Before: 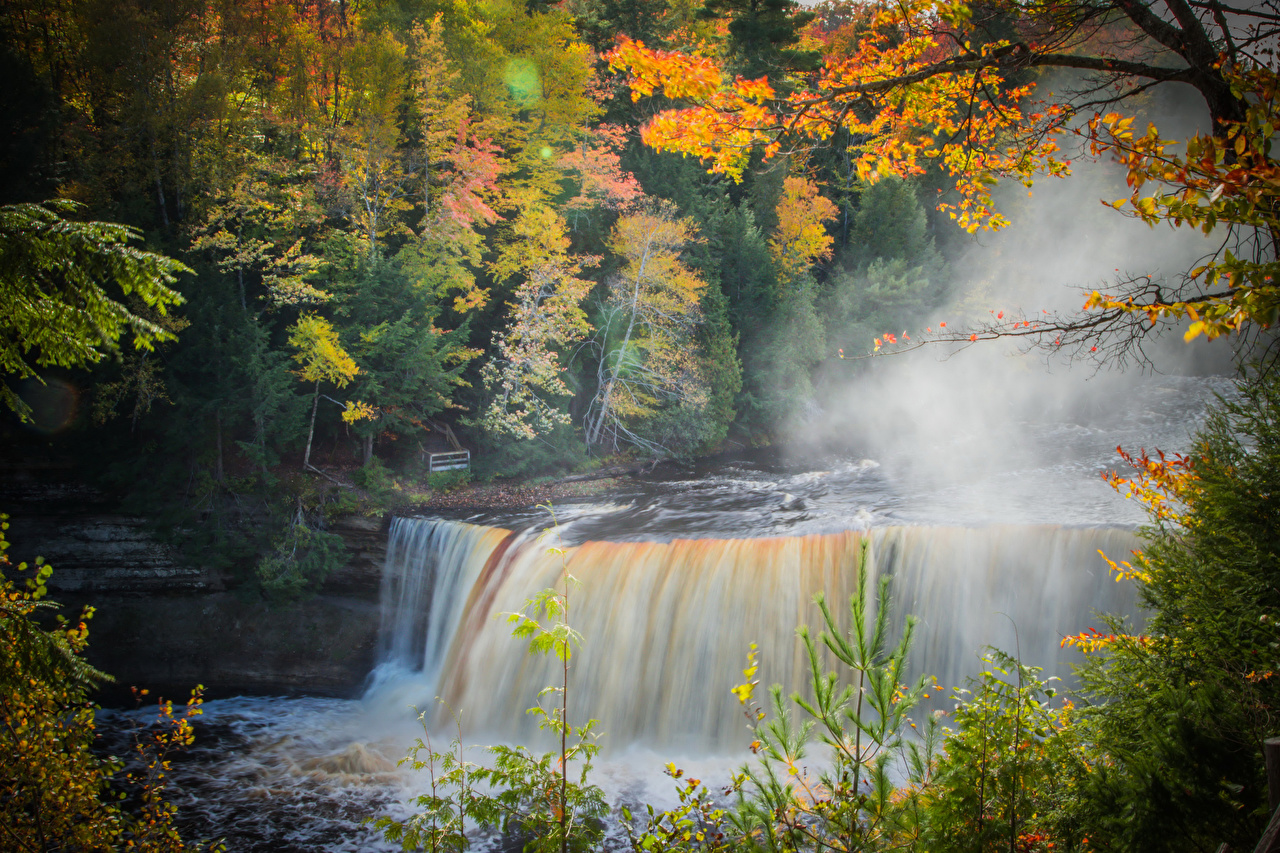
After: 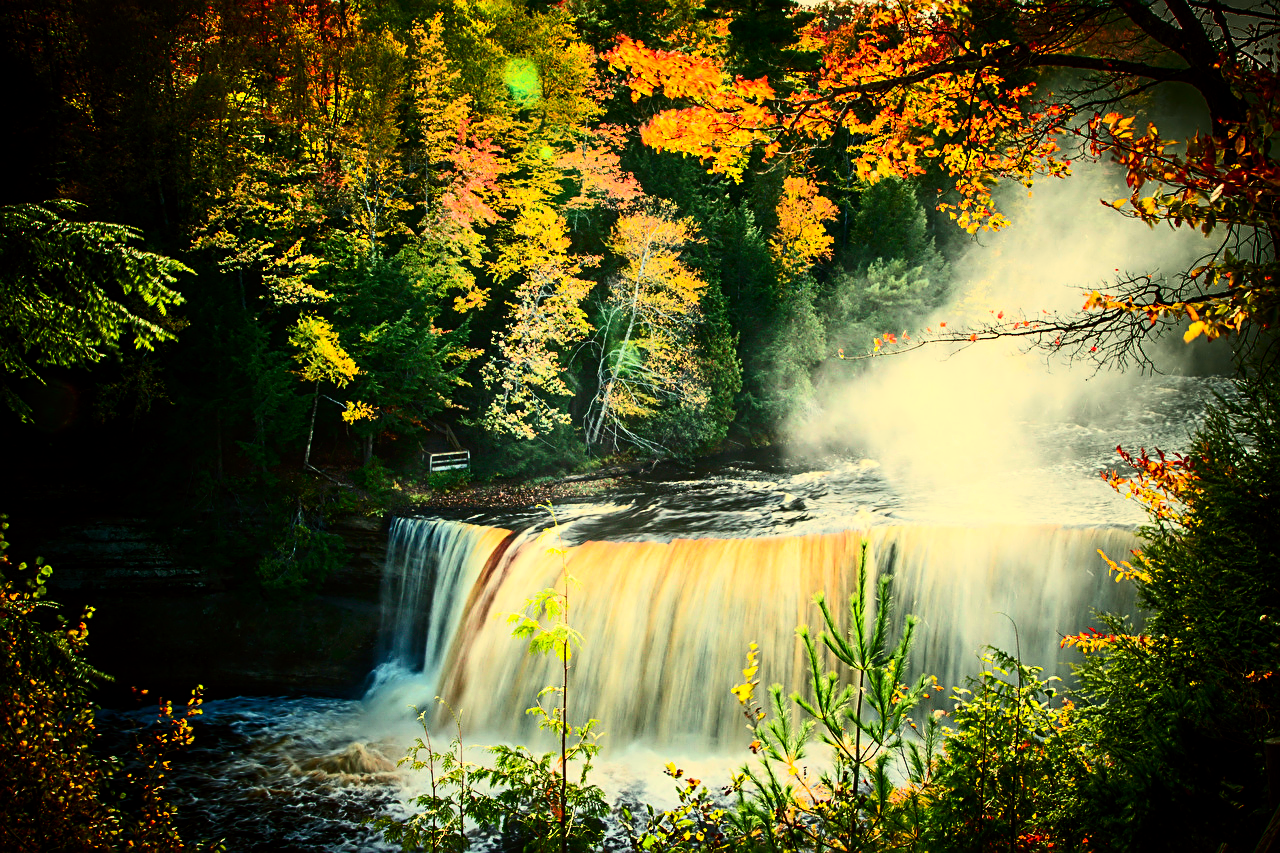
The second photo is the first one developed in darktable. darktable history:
color balance: mode lift, gamma, gain (sRGB), lift [1.014, 0.966, 0.918, 0.87], gamma [0.86, 0.734, 0.918, 0.976], gain [1.063, 1.13, 1.063, 0.86]
sharpen: on, module defaults
contrast brightness saturation: contrast 0.4, brightness 0.1, saturation 0.21
